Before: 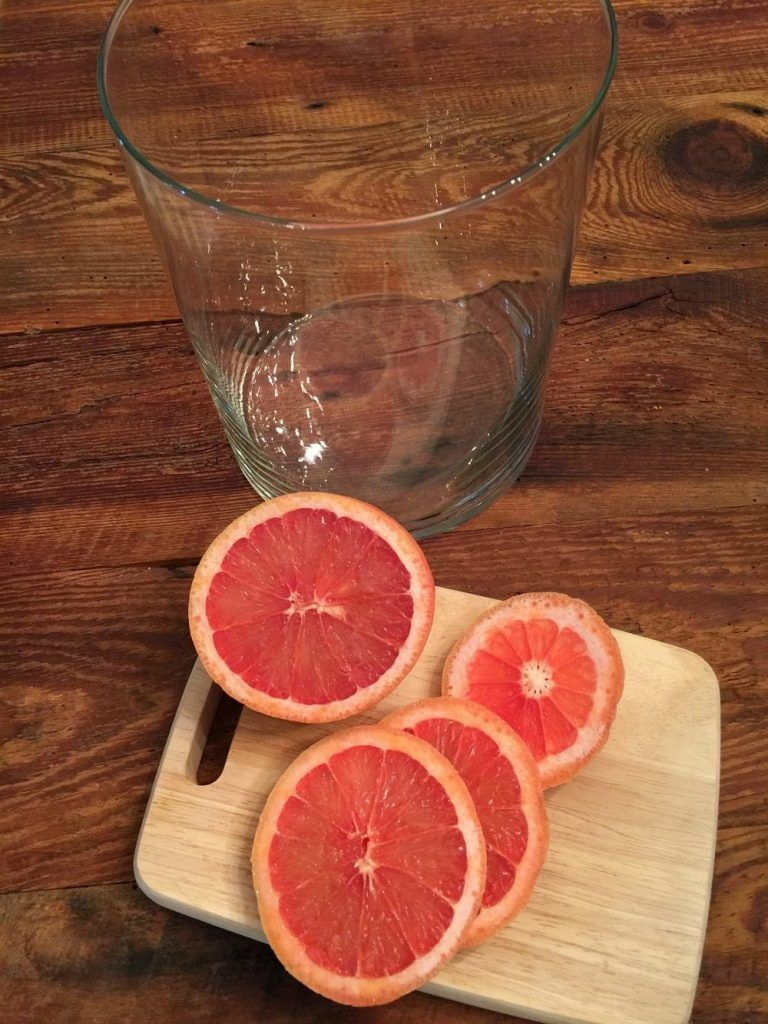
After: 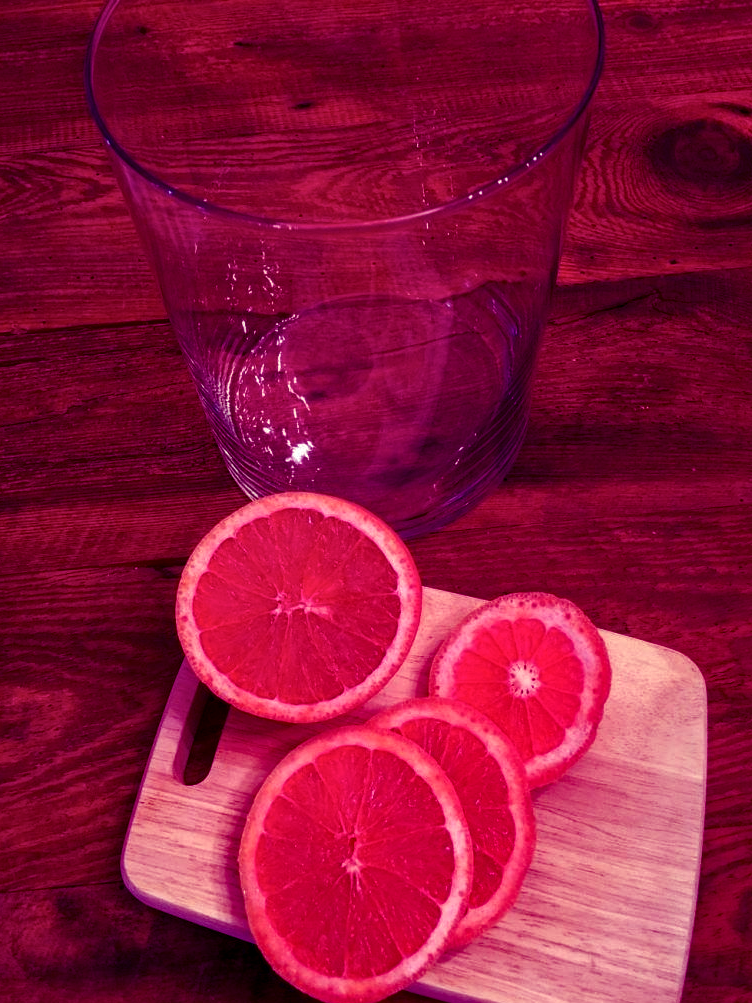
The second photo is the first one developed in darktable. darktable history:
local contrast: detail 130%
crop: left 1.743%, right 0.268%, bottom 2.011%
color balance: mode lift, gamma, gain (sRGB), lift [1, 1, 0.101, 1]
